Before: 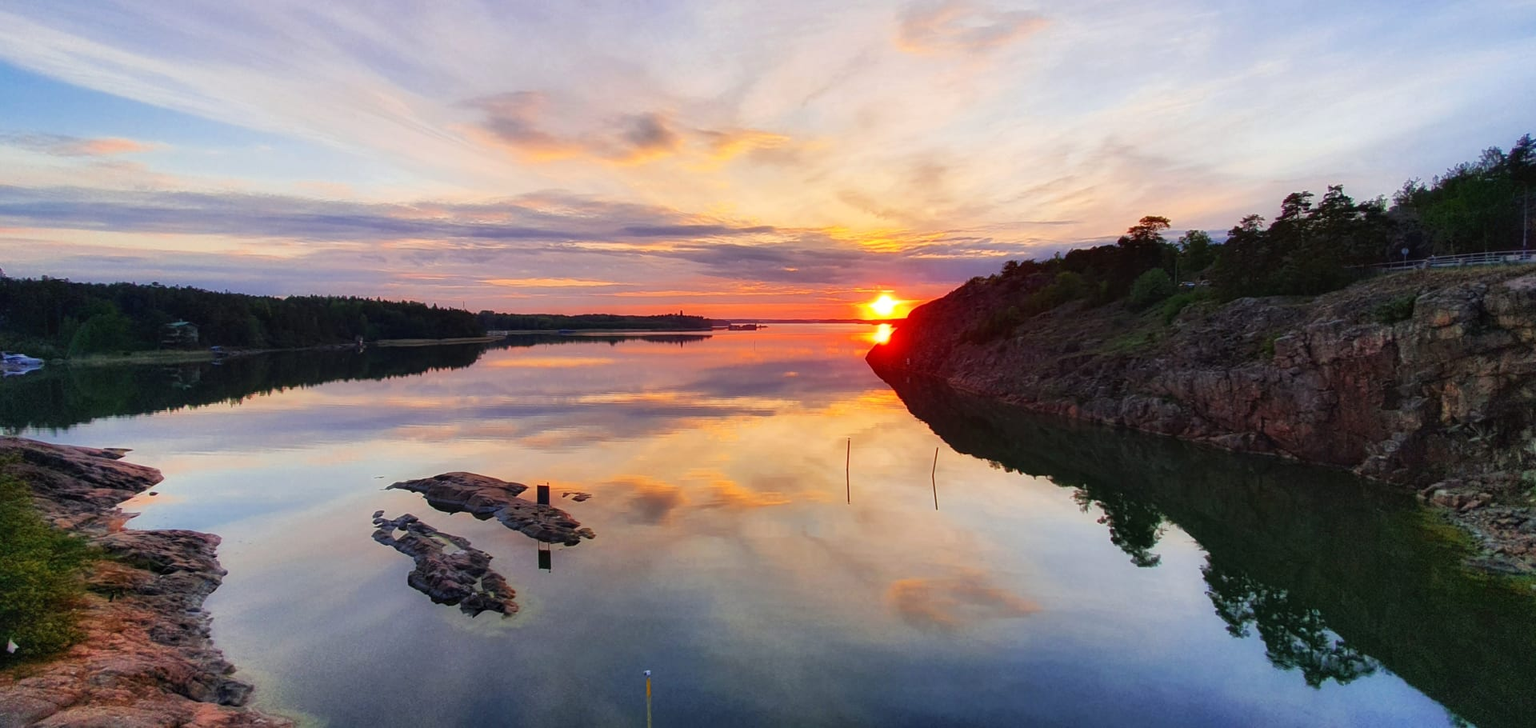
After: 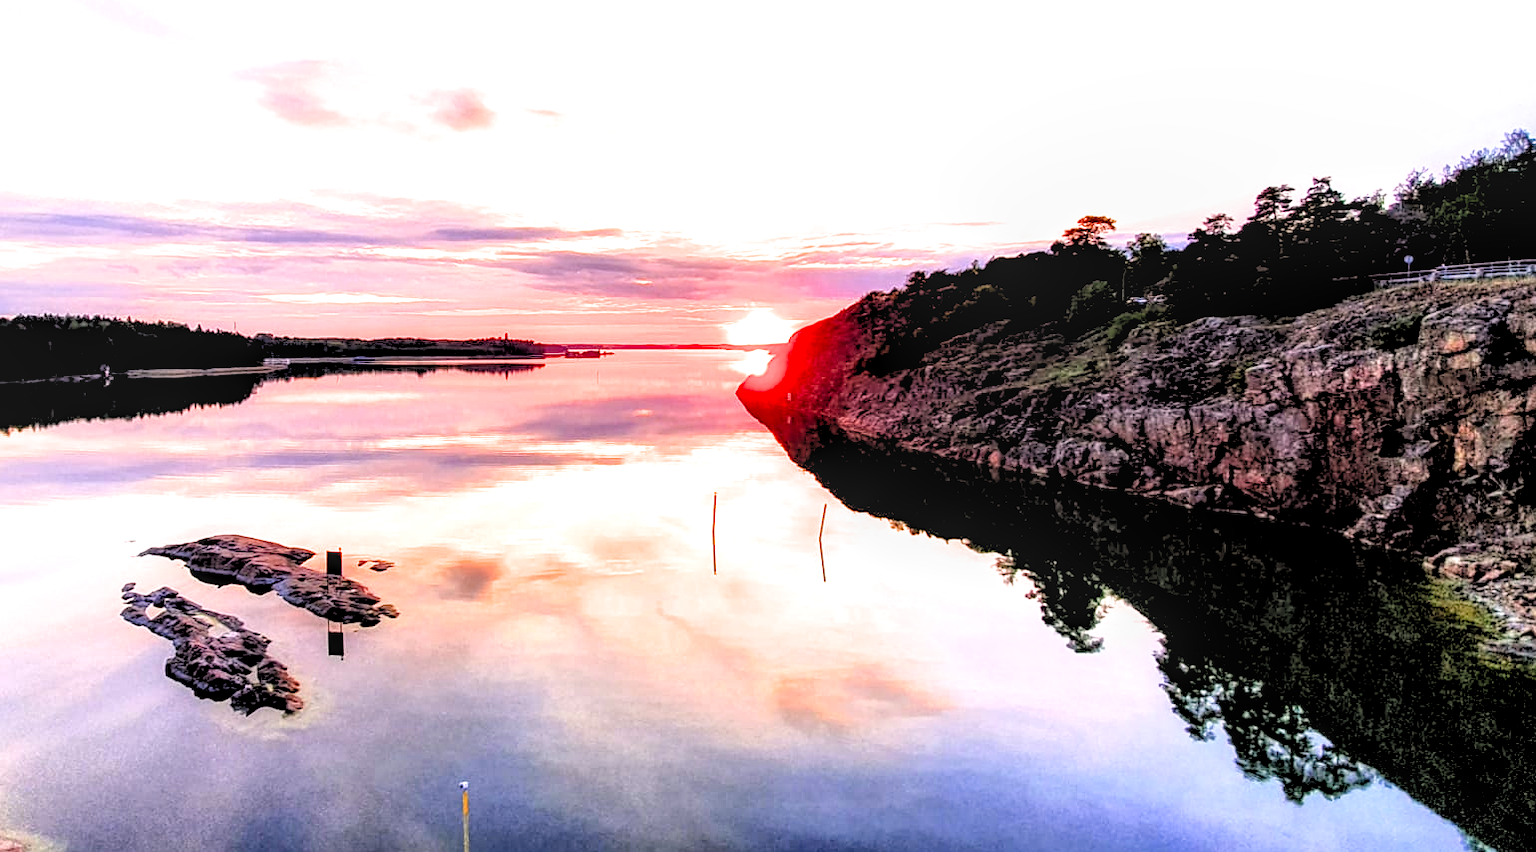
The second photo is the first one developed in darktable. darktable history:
crop and rotate: left 17.935%, top 5.982%, right 1.833%
filmic rgb: black relative exposure -8.21 EV, white relative exposure 2.2 EV, threshold 3.01 EV, target white luminance 99.873%, hardness 7.07, latitude 75.07%, contrast 1.325, highlights saturation mix -2.62%, shadows ↔ highlights balance 29.74%, enable highlight reconstruction true
exposure: black level correction 0, exposure 0.699 EV, compensate highlight preservation false
local contrast: highlights 57%, detail 147%
sharpen: amount 0.205
levels: levels [0.072, 0.414, 0.976]
color calibration: output R [1.063, -0.012, -0.003, 0], output B [-0.079, 0.047, 1, 0], illuminant custom, x 0.348, y 0.365, temperature 4943.35 K
